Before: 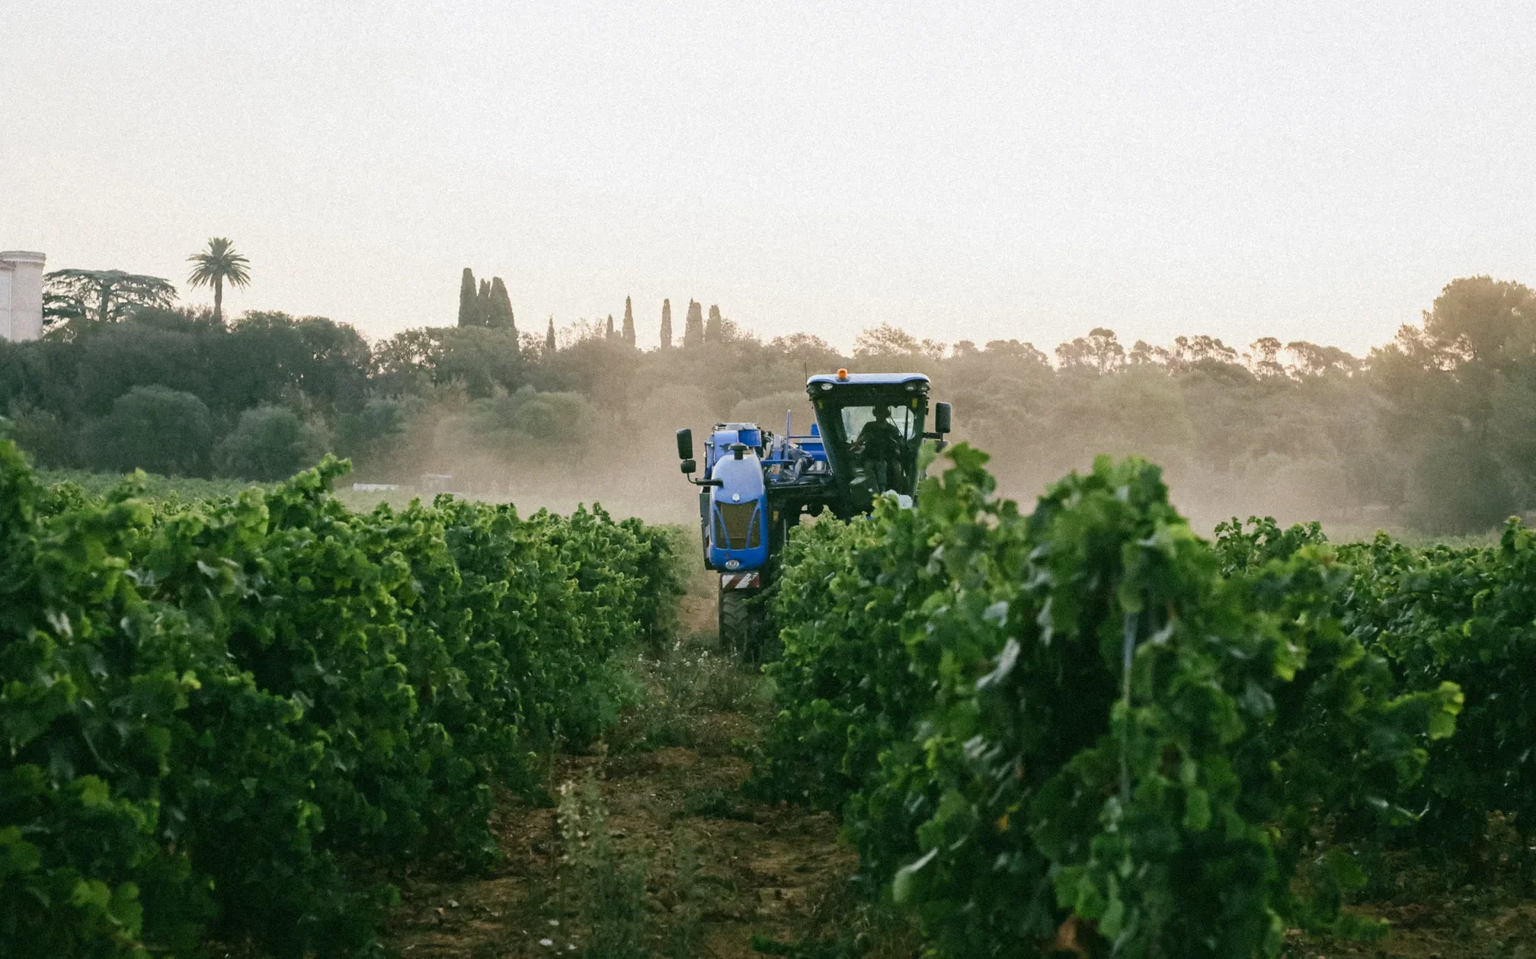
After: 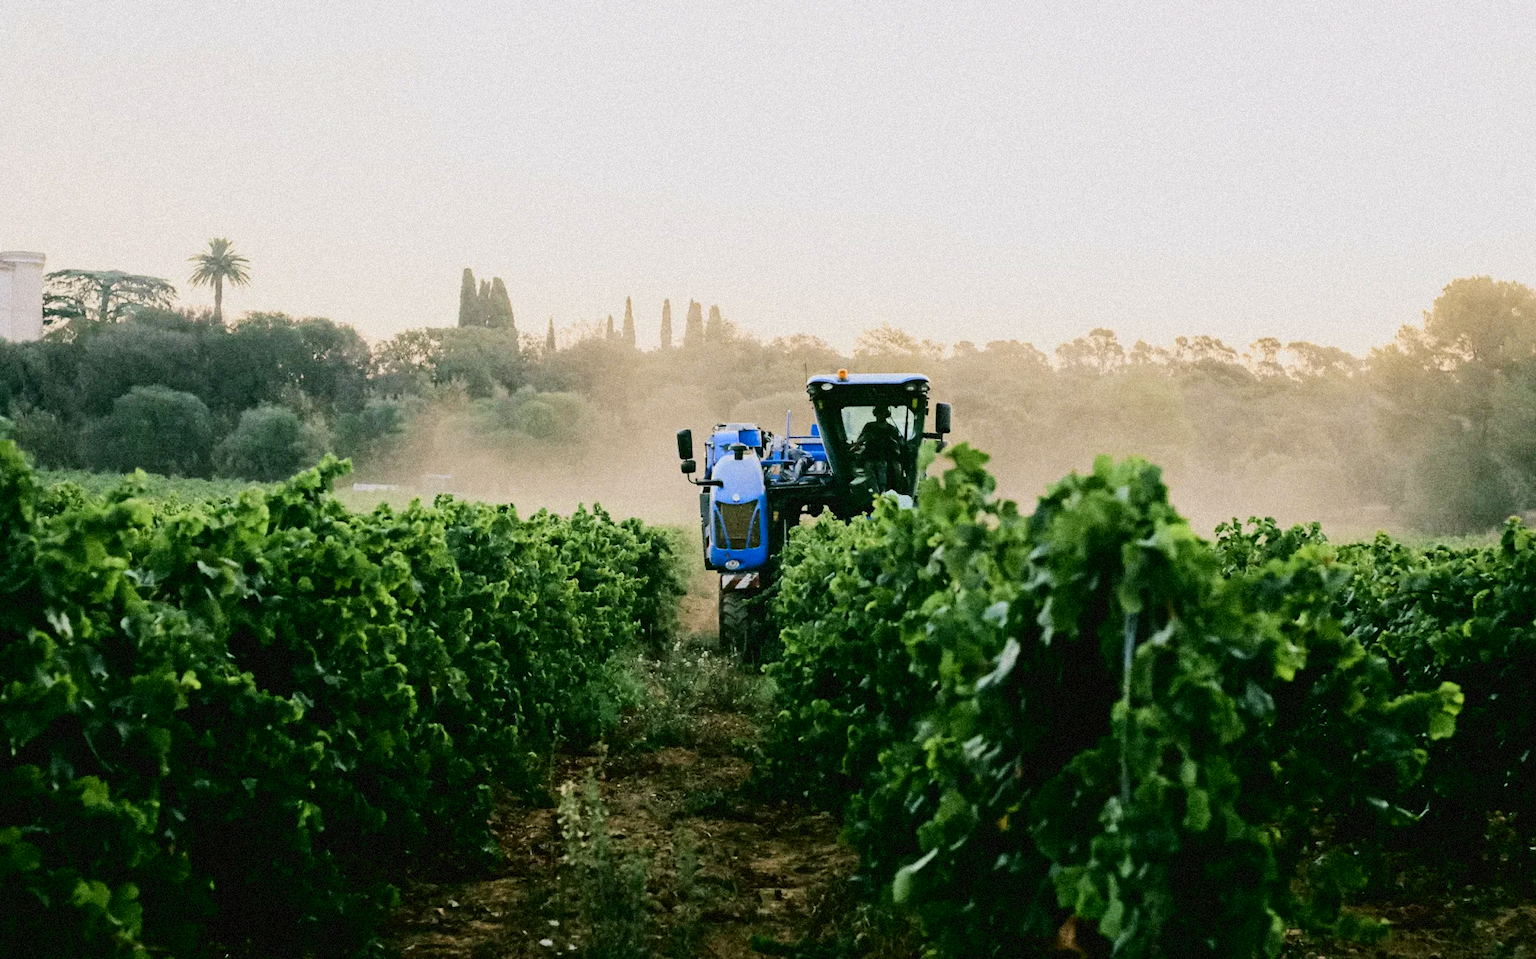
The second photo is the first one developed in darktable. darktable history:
tone curve: curves: ch0 [(0, 0.023) (0.087, 0.065) (0.184, 0.168) (0.45, 0.54) (0.57, 0.683) (0.722, 0.825) (0.877, 0.948) (1, 1)]; ch1 [(0, 0) (0.388, 0.369) (0.45, 0.43) (0.505, 0.509) (0.534, 0.528) (0.657, 0.655) (1, 1)]; ch2 [(0, 0) (0.314, 0.223) (0.427, 0.405) (0.5, 0.5) (0.55, 0.566) (0.625, 0.657) (1, 1)], color space Lab, independent channels, preserve colors none
grain: mid-tones bias 0%
filmic rgb: black relative exposure -7.15 EV, white relative exposure 5.36 EV, hardness 3.02, color science v6 (2022)
